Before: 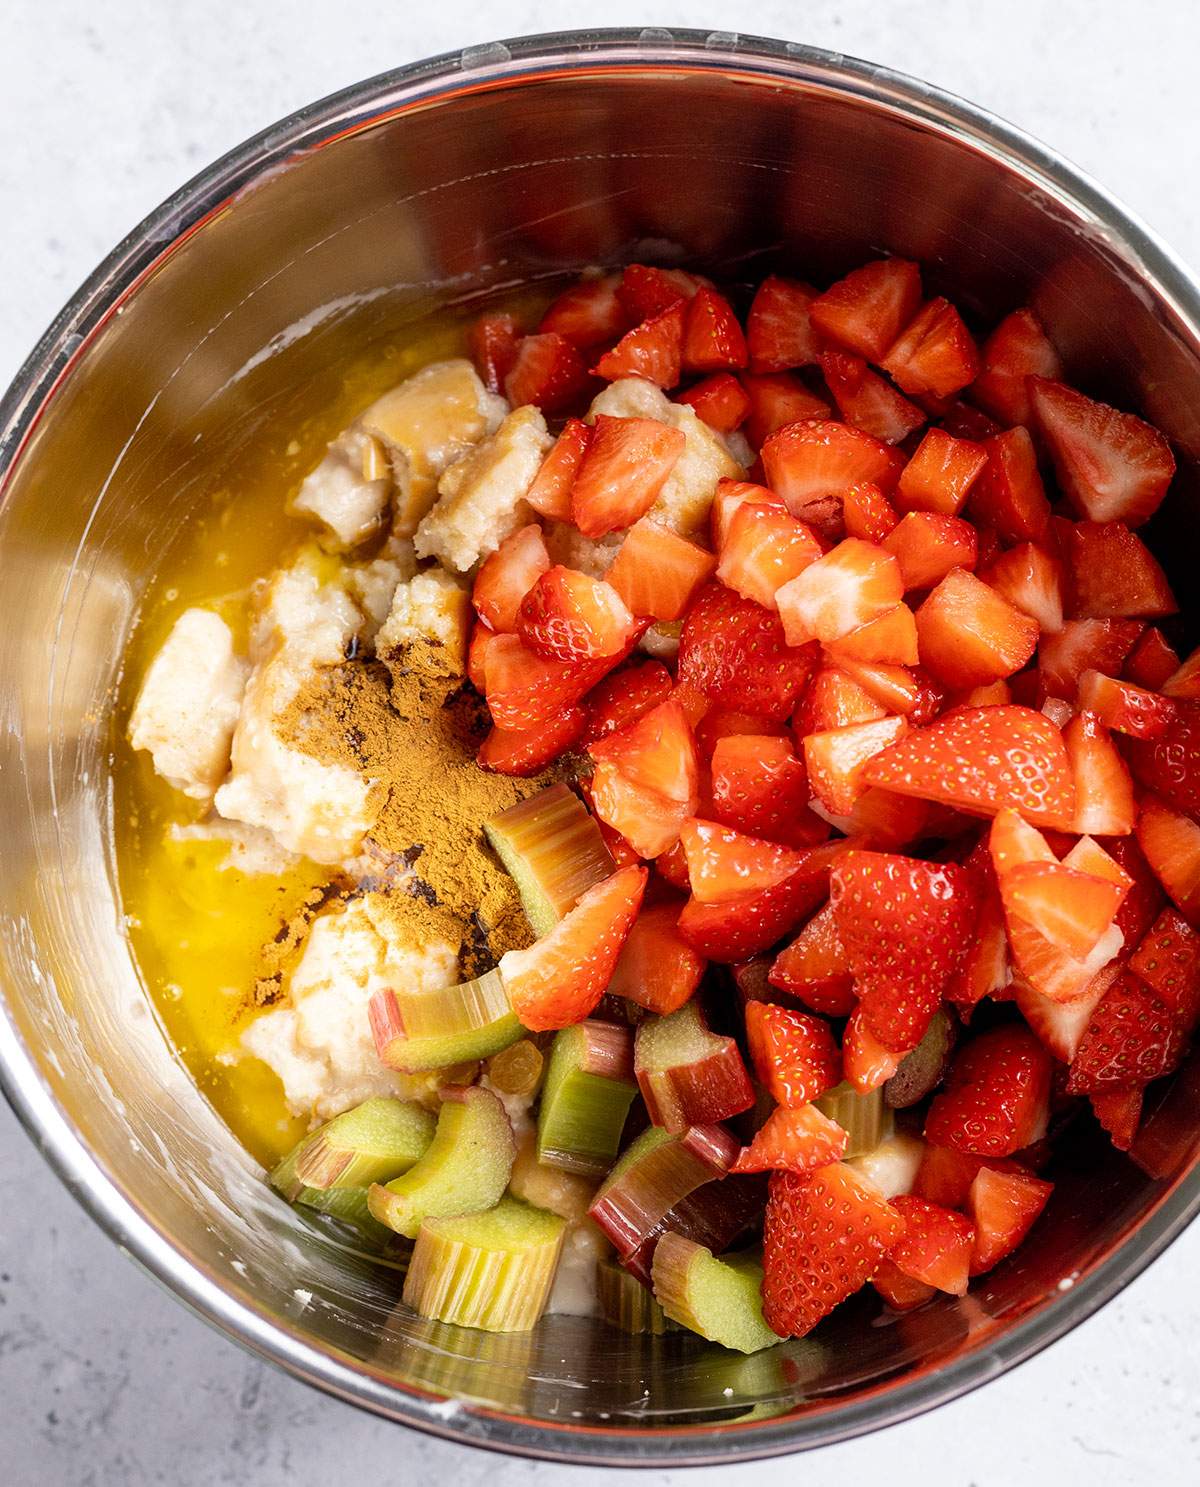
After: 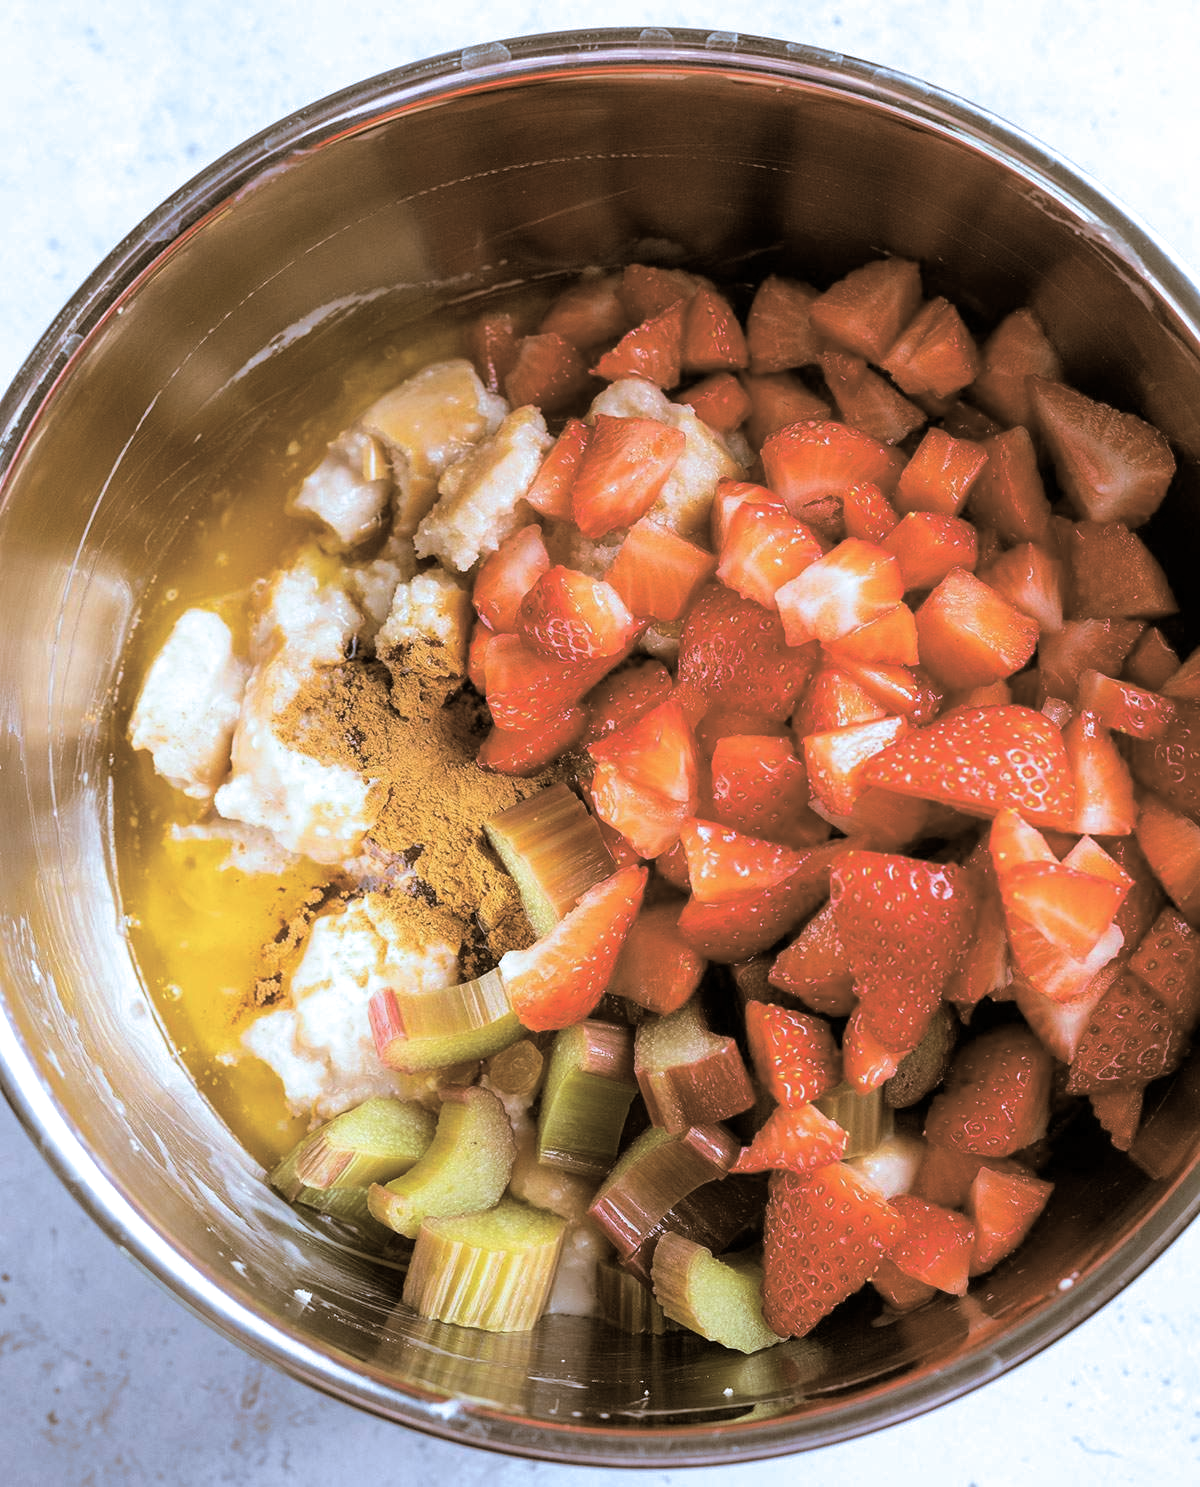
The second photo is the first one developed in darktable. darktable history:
split-toning: shadows › hue 37.98°, highlights › hue 185.58°, balance -55.261
color correction: highlights a* -2.24, highlights b* -18.1
